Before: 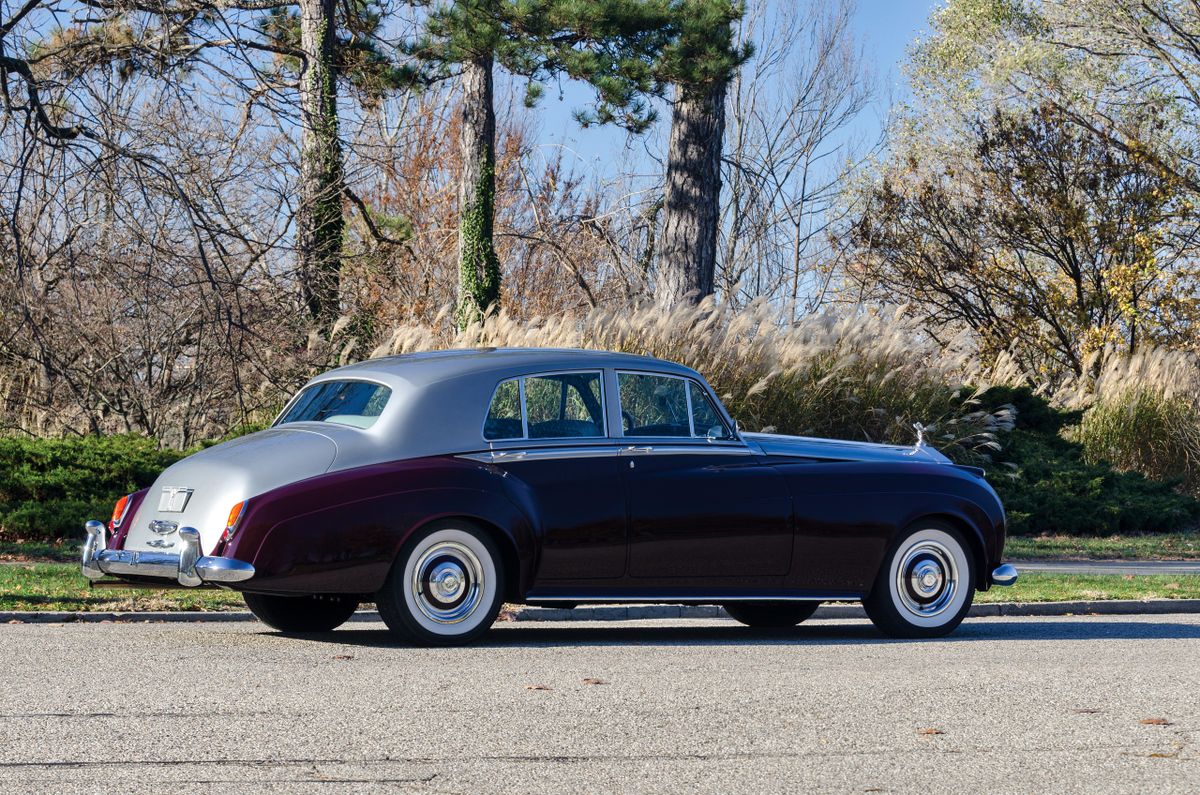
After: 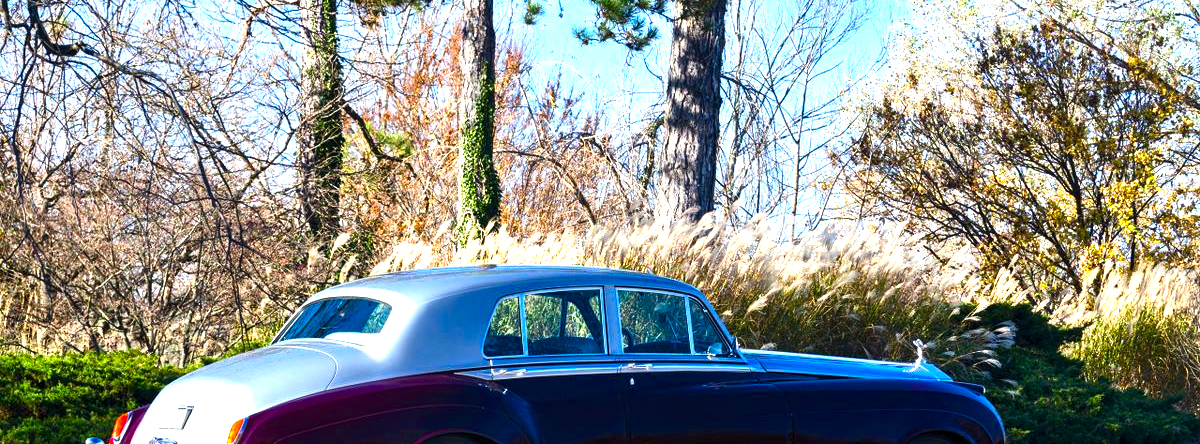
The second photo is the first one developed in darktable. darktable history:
crop and rotate: top 10.487%, bottom 33.544%
tone curve: curves: ch0 [(0, 0) (0.915, 0.89) (1, 1)], preserve colors none
color balance rgb: perceptual saturation grading › global saturation 45.753%, perceptual saturation grading › highlights -49.542%, perceptual saturation grading › shadows 29.459%, perceptual brilliance grading › global brilliance 29.999%, perceptual brilliance grading › highlights 11.875%, perceptual brilliance grading › mid-tones 24.462%, global vibrance 20%
